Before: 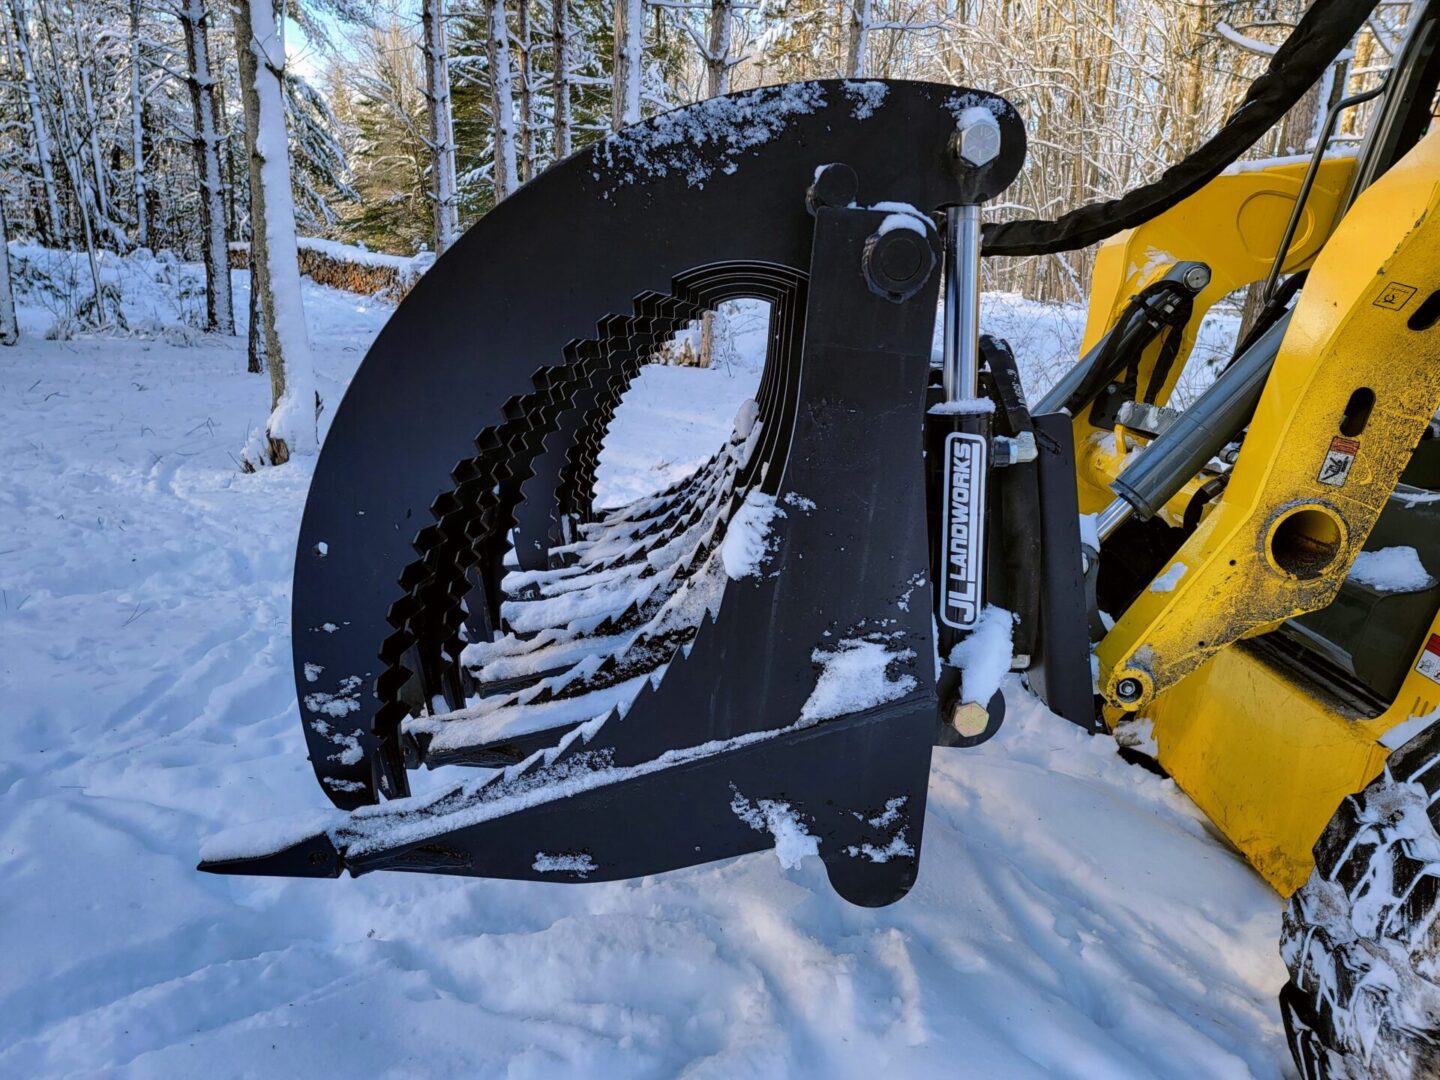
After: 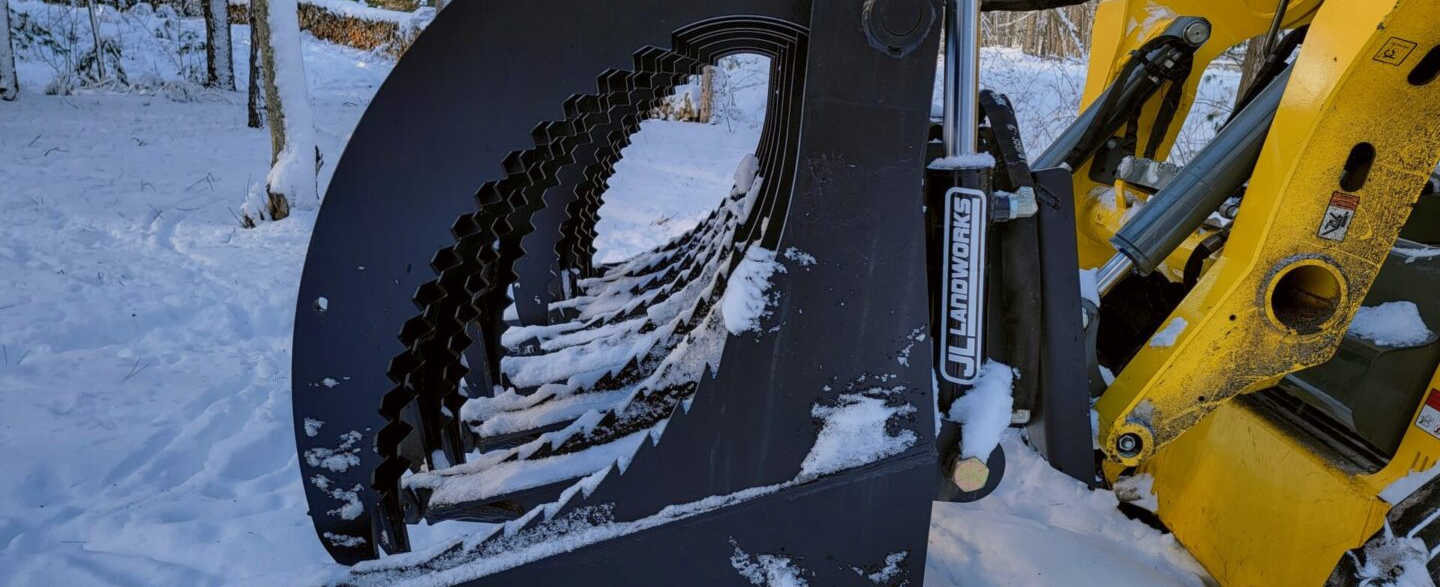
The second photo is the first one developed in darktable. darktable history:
crop and rotate: top 22.761%, bottom 22.809%
tone equalizer: -8 EV 0.231 EV, -7 EV 0.42 EV, -6 EV 0.442 EV, -5 EV 0.252 EV, -3 EV -0.266 EV, -2 EV -0.412 EV, -1 EV -0.416 EV, +0 EV -0.244 EV
